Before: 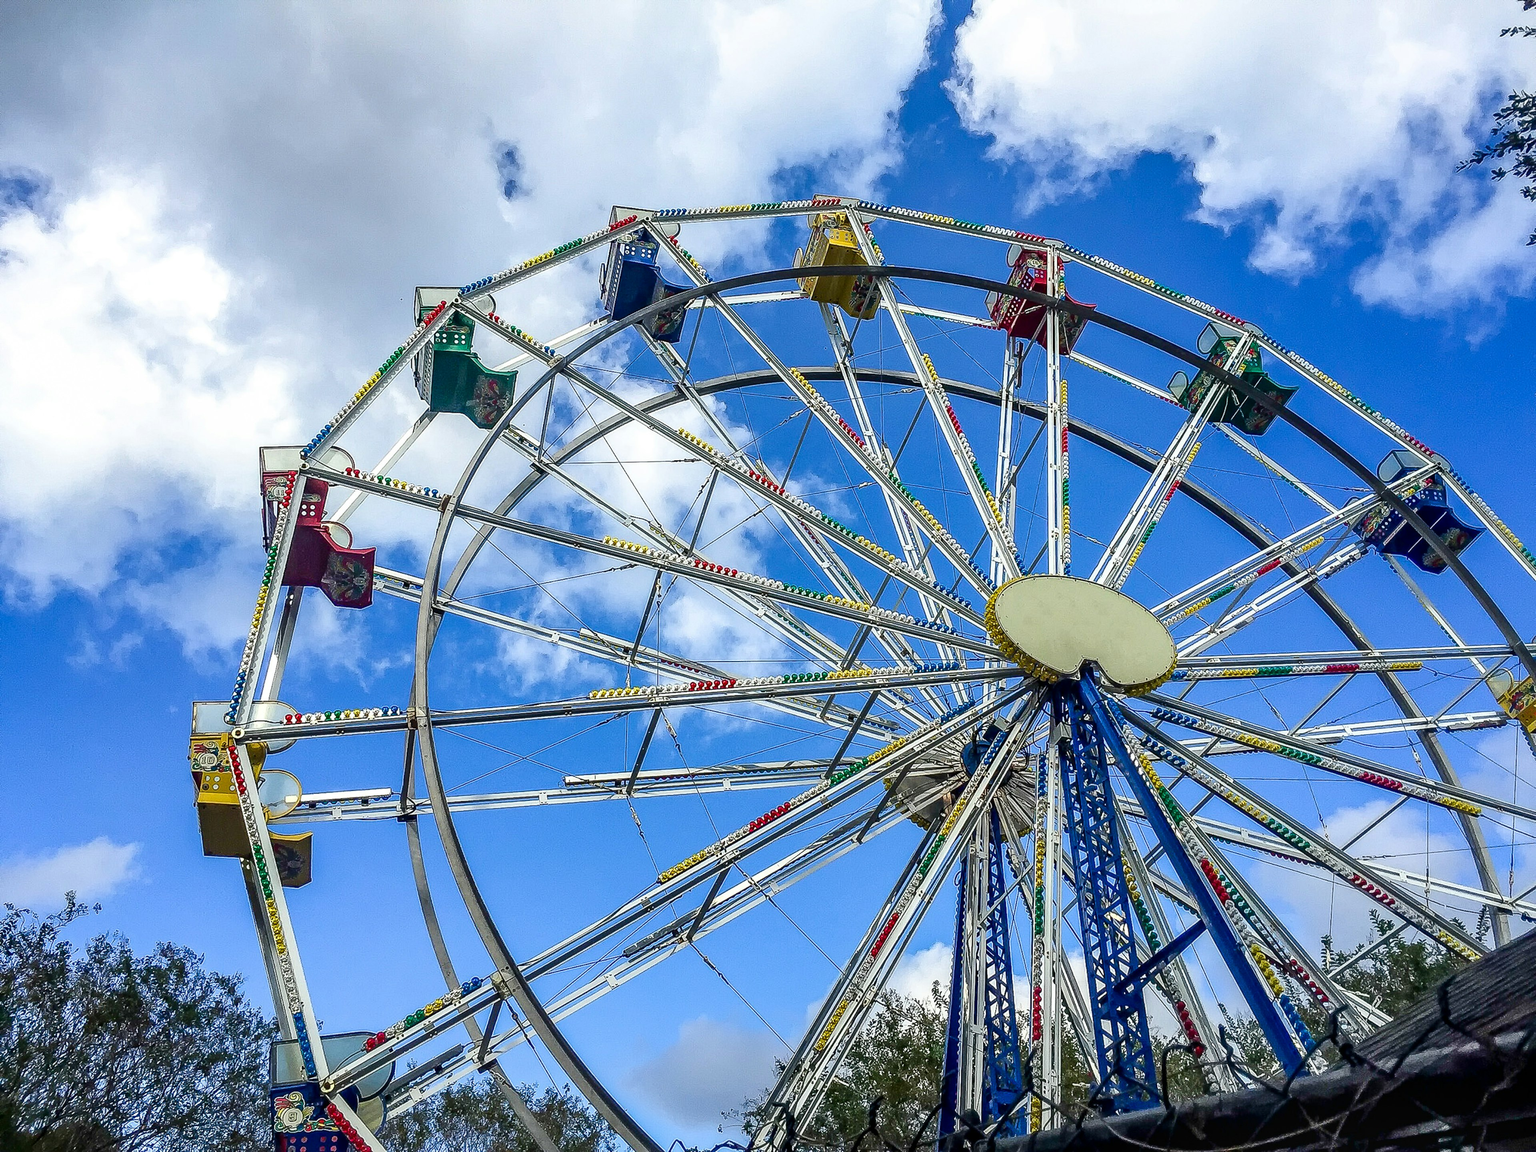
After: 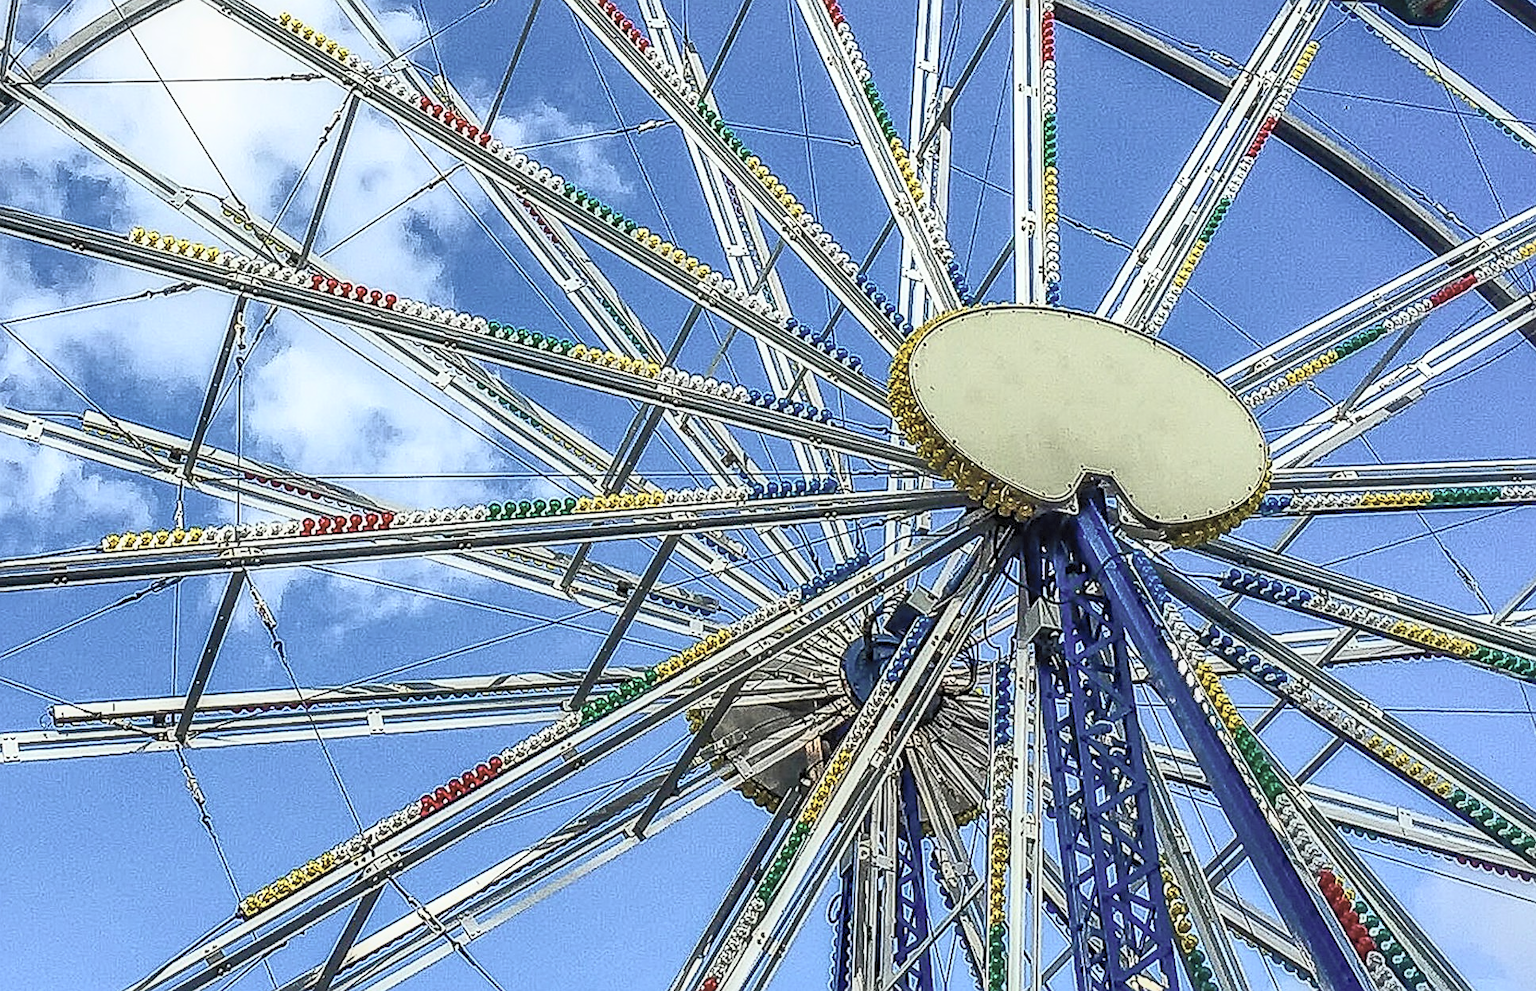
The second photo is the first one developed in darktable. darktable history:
crop: left 35.03%, top 36.625%, right 14.663%, bottom 20.057%
contrast brightness saturation: contrast 0.43, brightness 0.56, saturation -0.19
sharpen: on, module defaults
exposure: exposure -0.492 EV, compensate highlight preservation false
color zones: curves: ch1 [(0, 0.469) (0.001, 0.469) (0.12, 0.446) (0.248, 0.469) (0.5, 0.5) (0.748, 0.5) (0.999, 0.469) (1, 0.469)]
shadows and highlights: on, module defaults
local contrast: detail 130%
